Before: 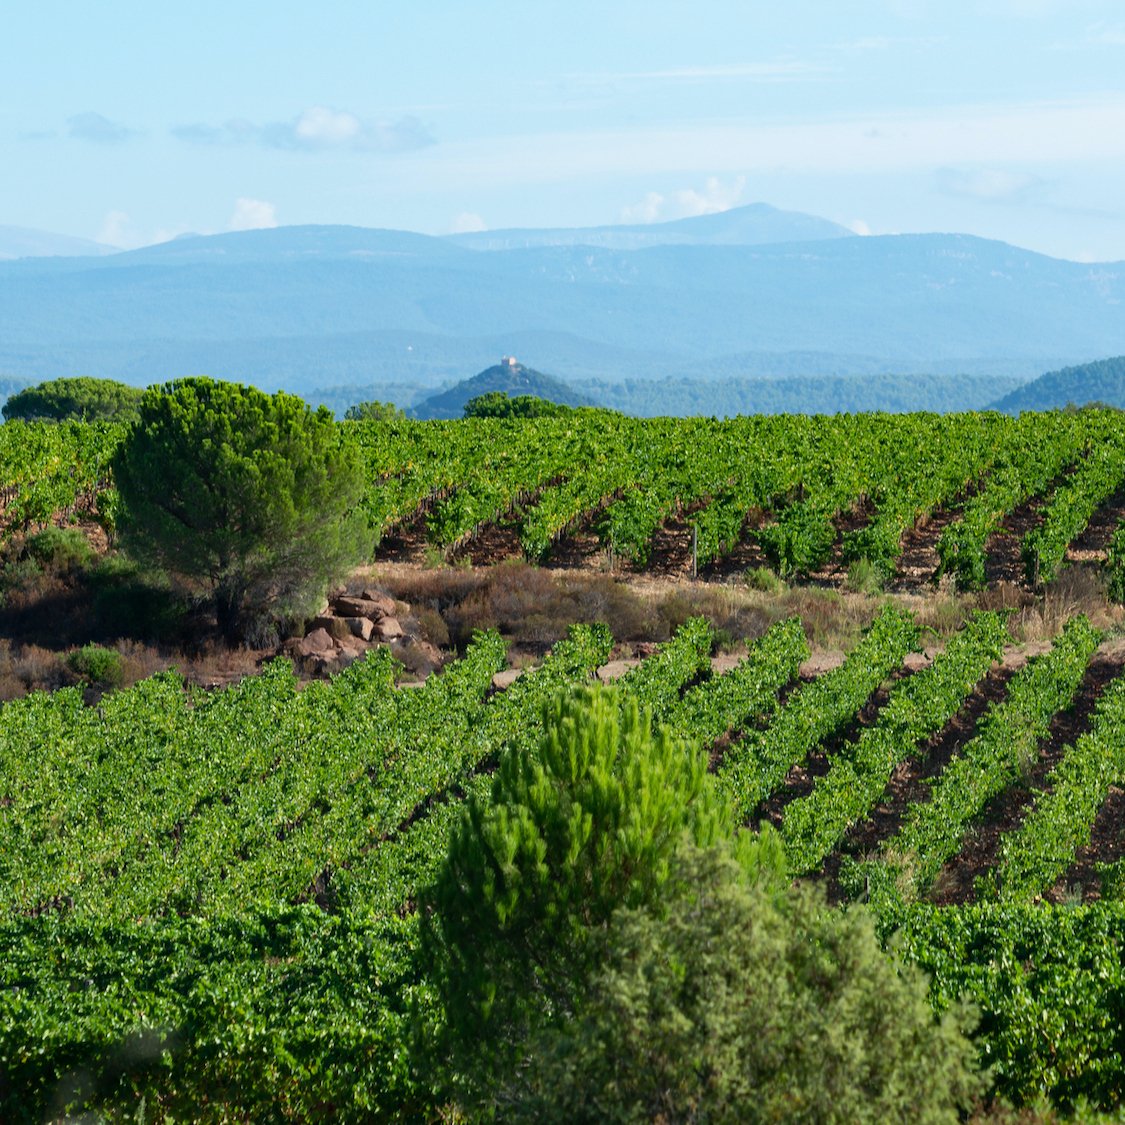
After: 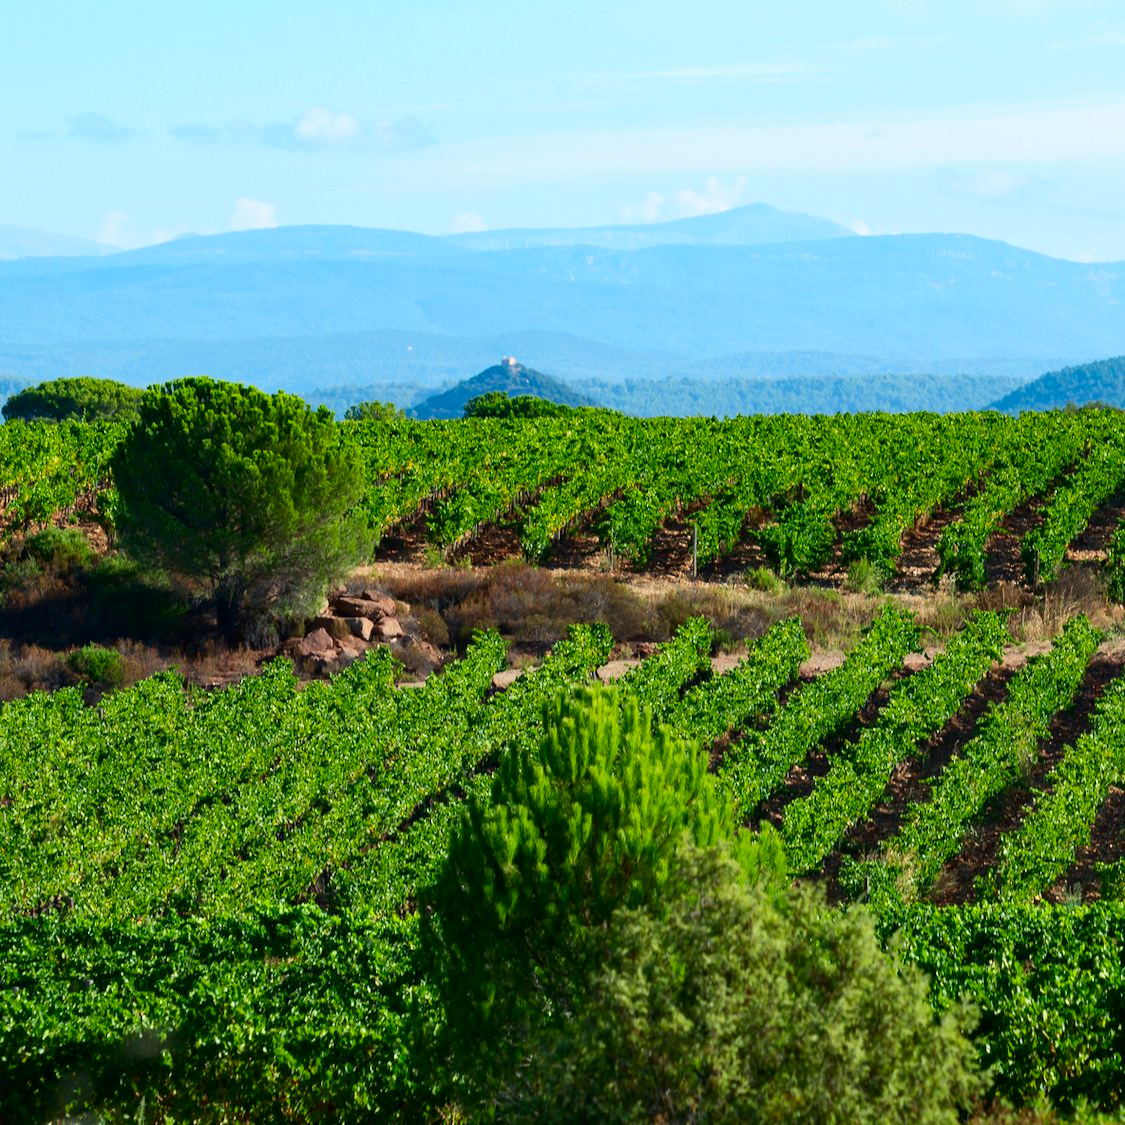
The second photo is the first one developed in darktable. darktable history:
contrast brightness saturation: contrast 0.169, saturation 0.323
